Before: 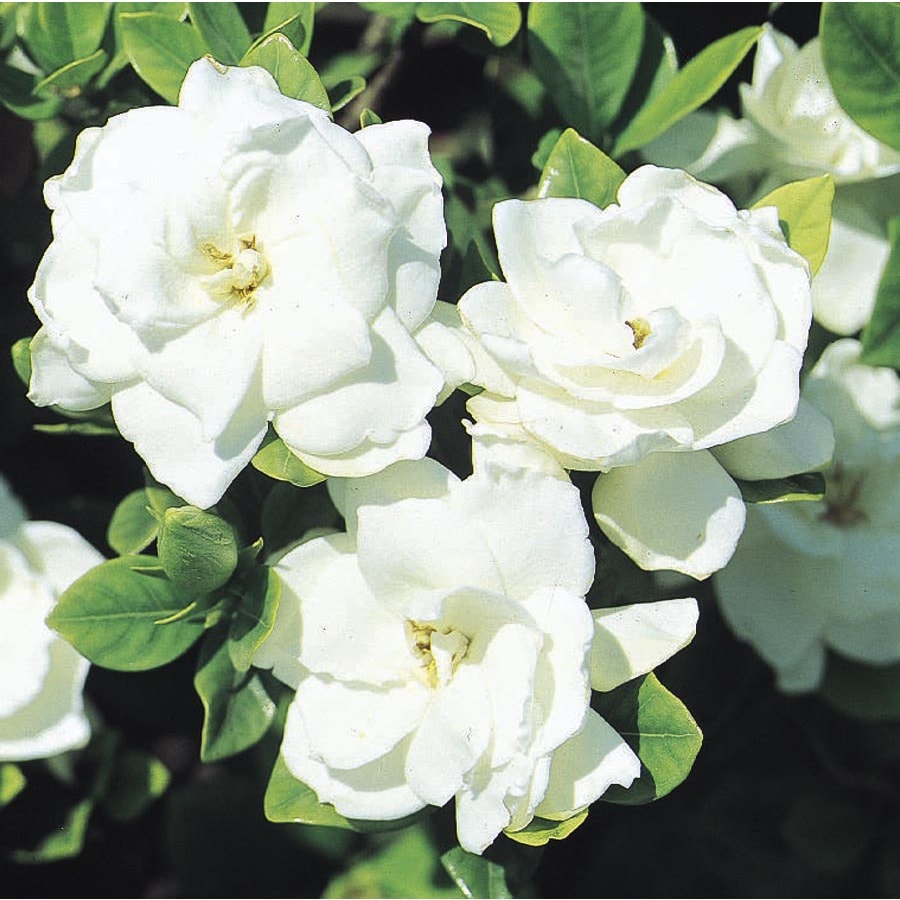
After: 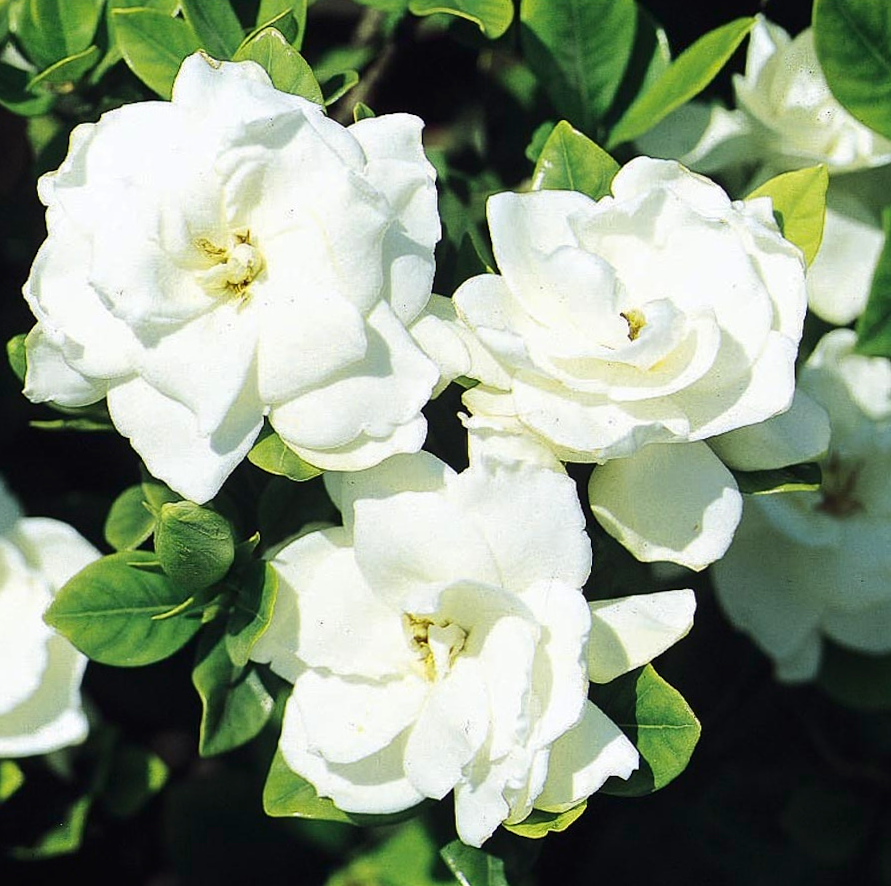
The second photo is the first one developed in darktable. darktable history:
contrast brightness saturation: contrast 0.12, brightness -0.12, saturation 0.2
rotate and perspective: rotation -0.45°, automatic cropping original format, crop left 0.008, crop right 0.992, crop top 0.012, crop bottom 0.988
